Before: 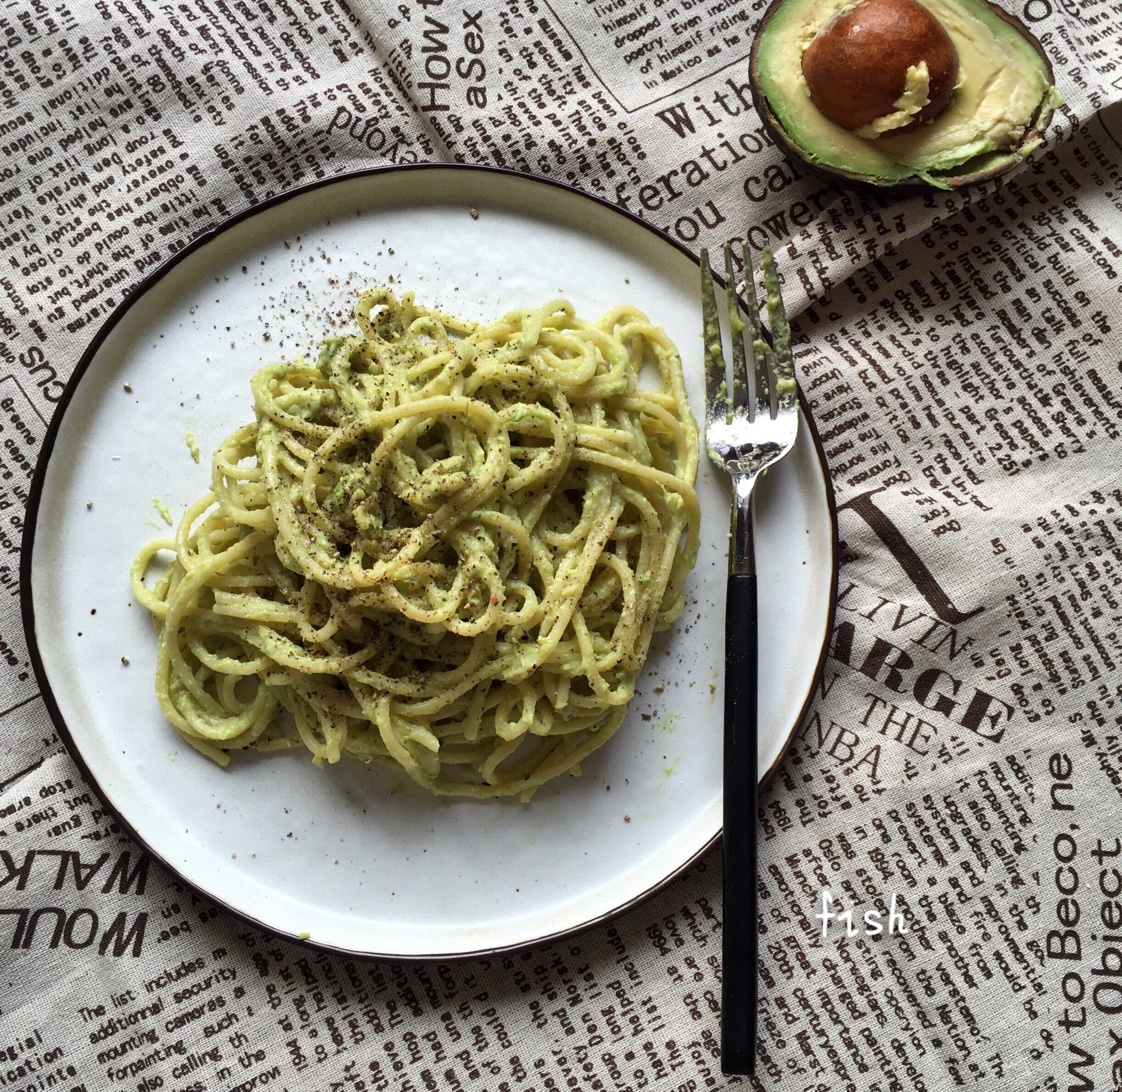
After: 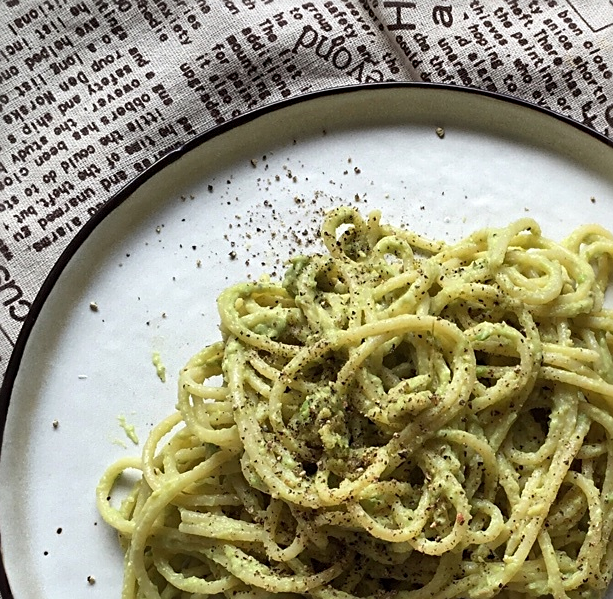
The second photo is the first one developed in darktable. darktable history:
sharpen: on, module defaults
crop and rotate: left 3.047%, top 7.509%, right 42.236%, bottom 37.598%
